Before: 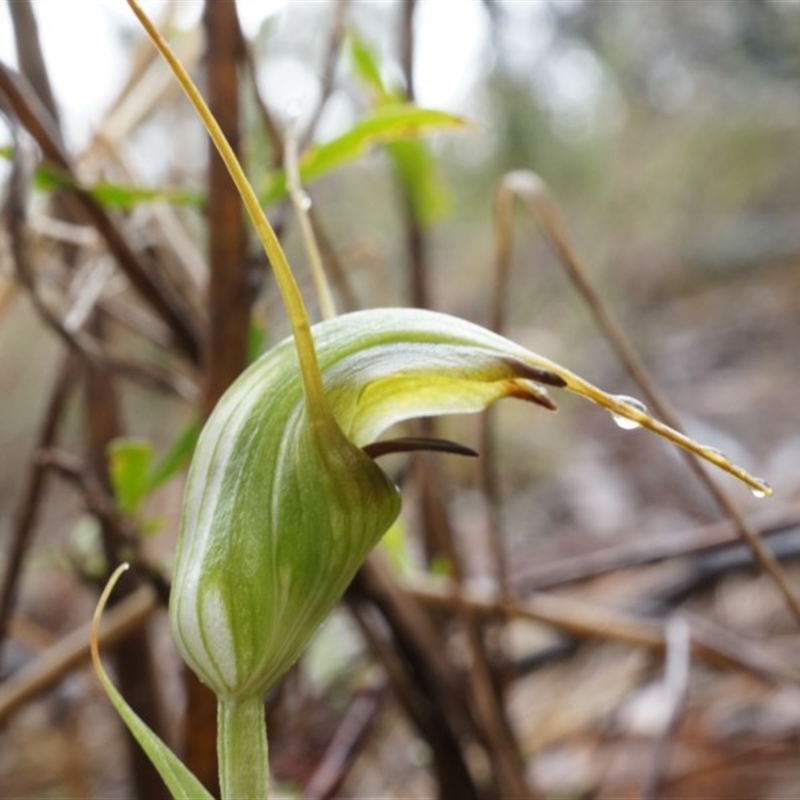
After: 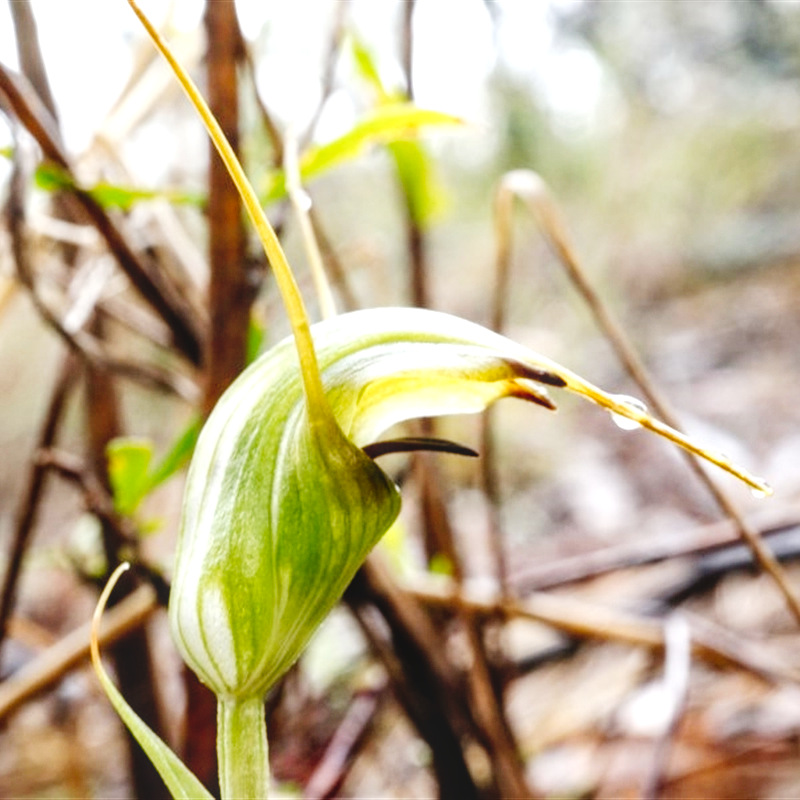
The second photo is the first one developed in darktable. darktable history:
exposure: black level correction 0, exposure 0.69 EV, compensate exposure bias true, compensate highlight preservation false
local contrast: on, module defaults
tone curve: curves: ch0 [(0, 0) (0.003, 0.068) (0.011, 0.068) (0.025, 0.068) (0.044, 0.068) (0.069, 0.072) (0.1, 0.072) (0.136, 0.077) (0.177, 0.095) (0.224, 0.126) (0.277, 0.2) (0.335, 0.3) (0.399, 0.407) (0.468, 0.52) (0.543, 0.624) (0.623, 0.721) (0.709, 0.811) (0.801, 0.88) (0.898, 0.942) (1, 1)], preserve colors none
